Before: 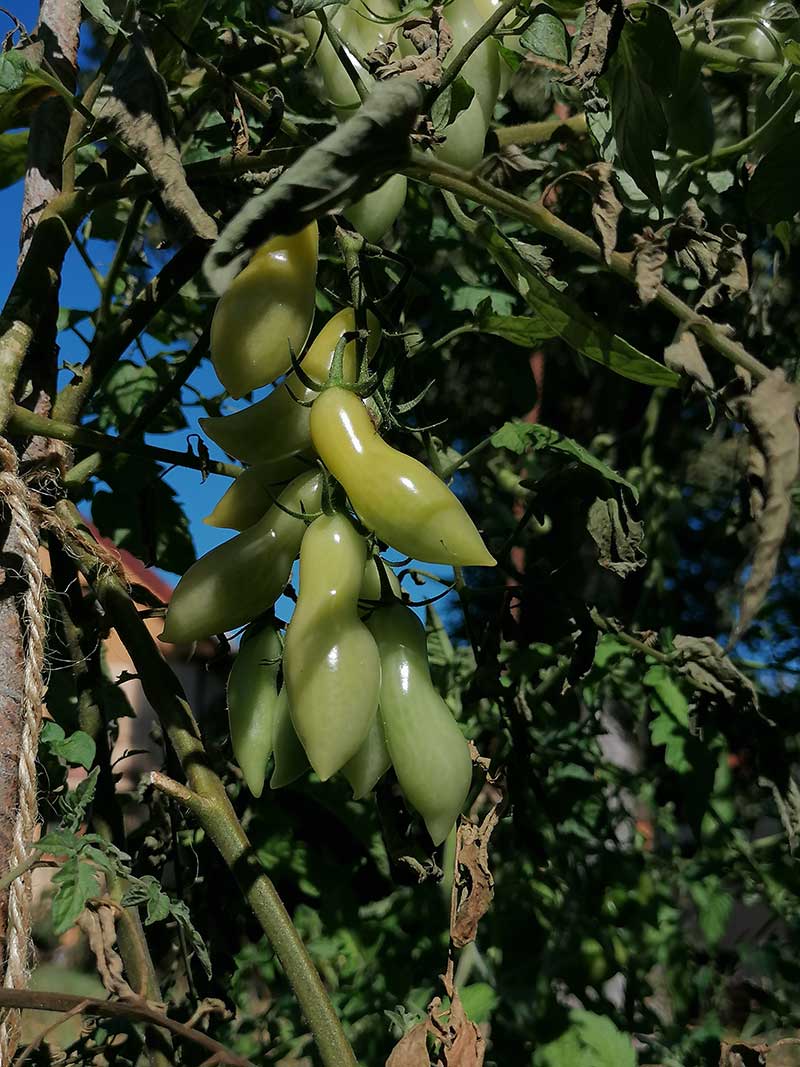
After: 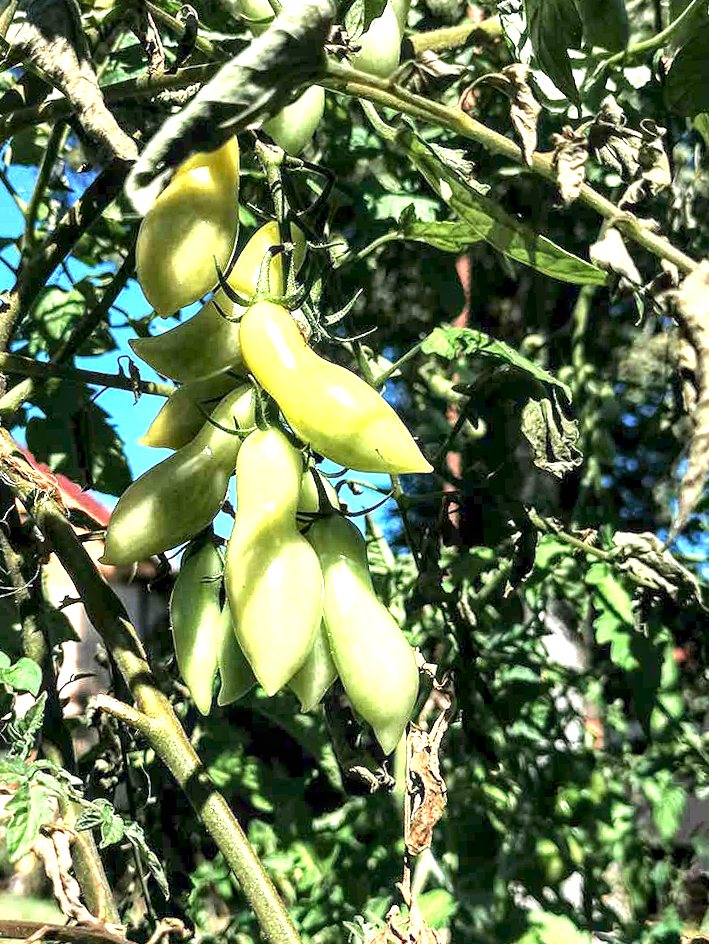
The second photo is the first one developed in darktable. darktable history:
local contrast: highlights 79%, shadows 56%, detail 175%, midtone range 0.425
crop and rotate: angle 2.86°, left 5.496%, top 5.721%
exposure: black level correction 0, exposure 2.35 EV, compensate highlight preservation false
